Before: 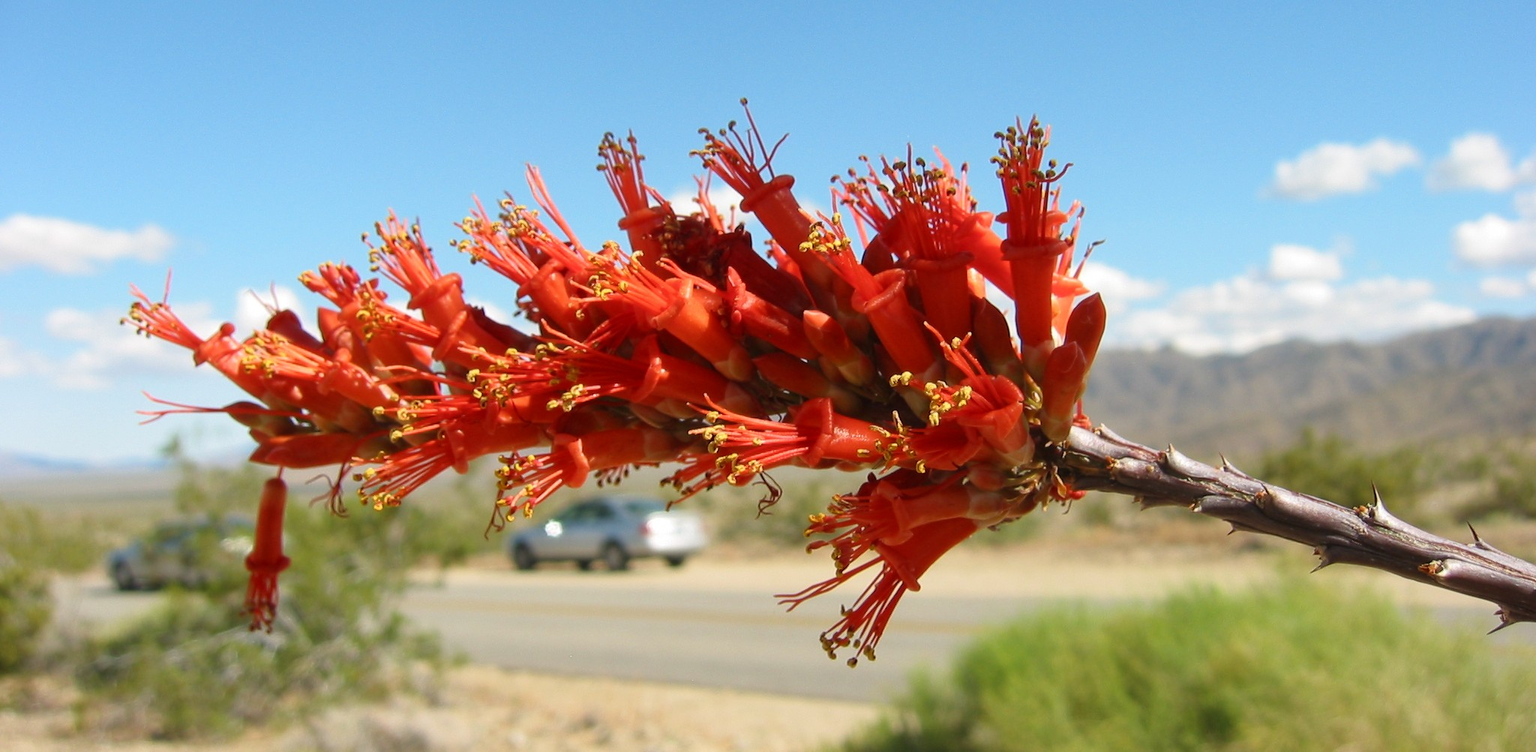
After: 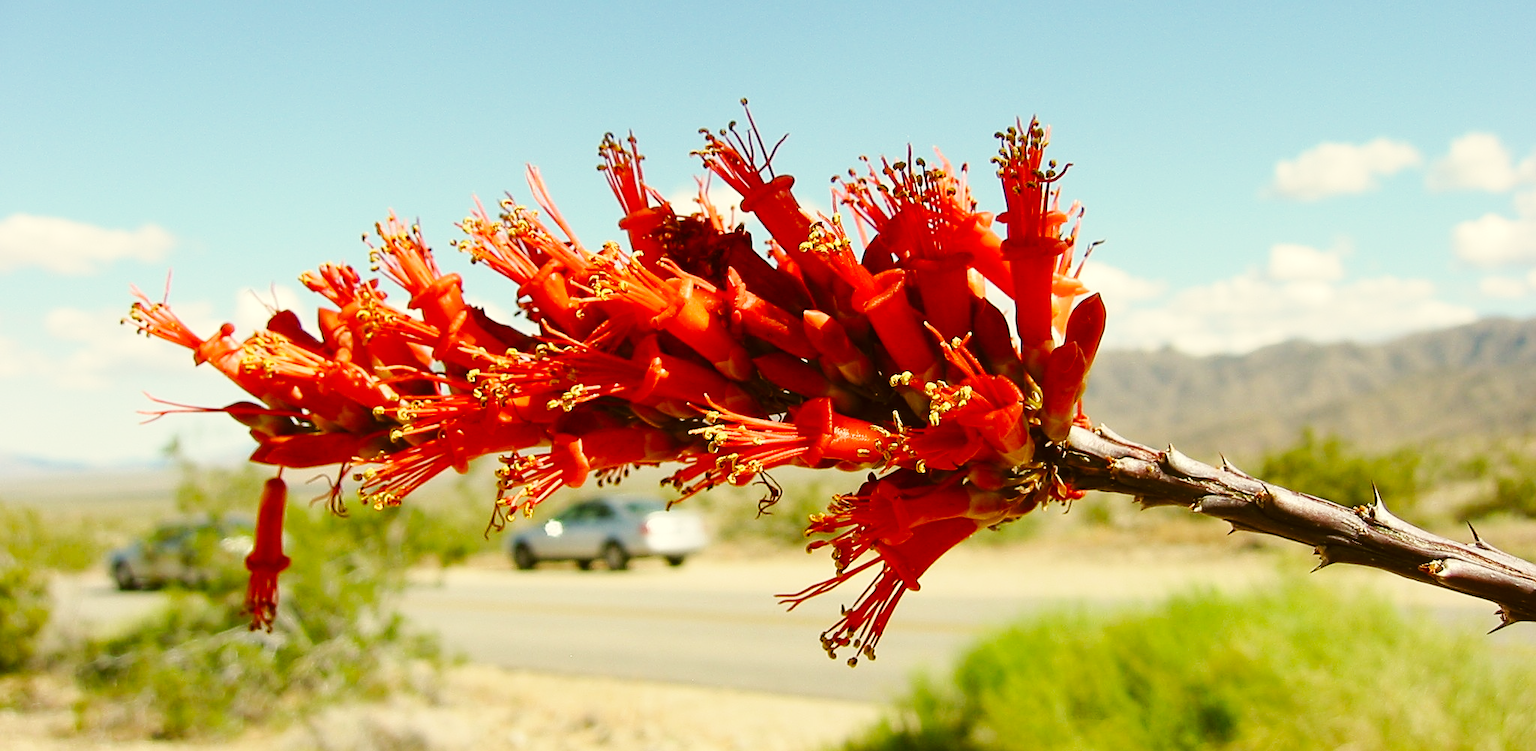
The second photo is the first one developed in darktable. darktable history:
color correction: highlights a* -1.32, highlights b* 10.43, shadows a* 0.649, shadows b* 18.94
sharpen: on, module defaults
base curve: curves: ch0 [(0, 0) (0.036, 0.025) (0.121, 0.166) (0.206, 0.329) (0.605, 0.79) (1, 1)], preserve colors none
